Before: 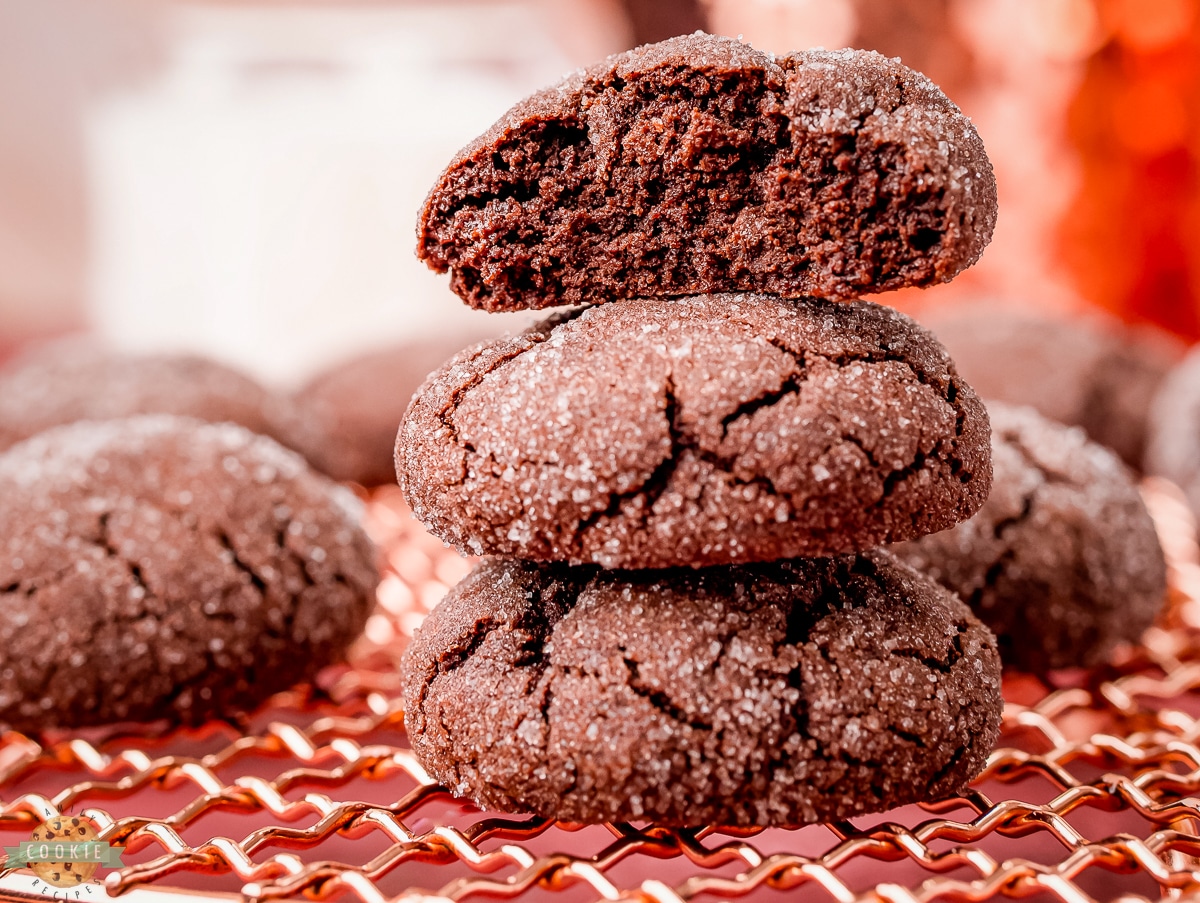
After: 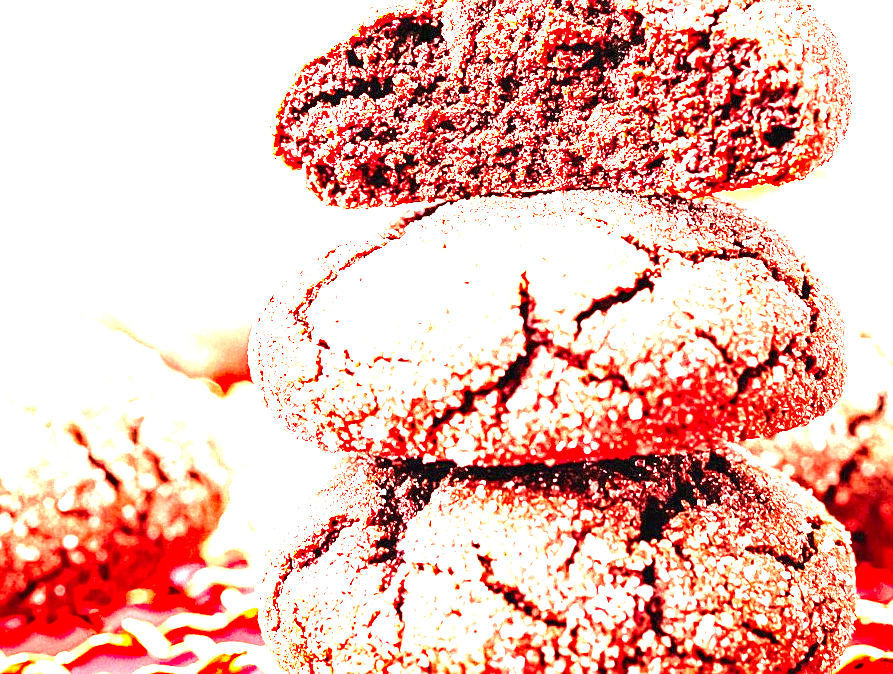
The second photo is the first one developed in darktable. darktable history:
sharpen: on, module defaults
exposure: black level correction 0, exposure 4.094 EV, compensate highlight preservation false
crop and rotate: left 12.213%, top 11.46%, right 13.317%, bottom 13.9%
contrast brightness saturation: contrast 0.092, saturation 0.266
